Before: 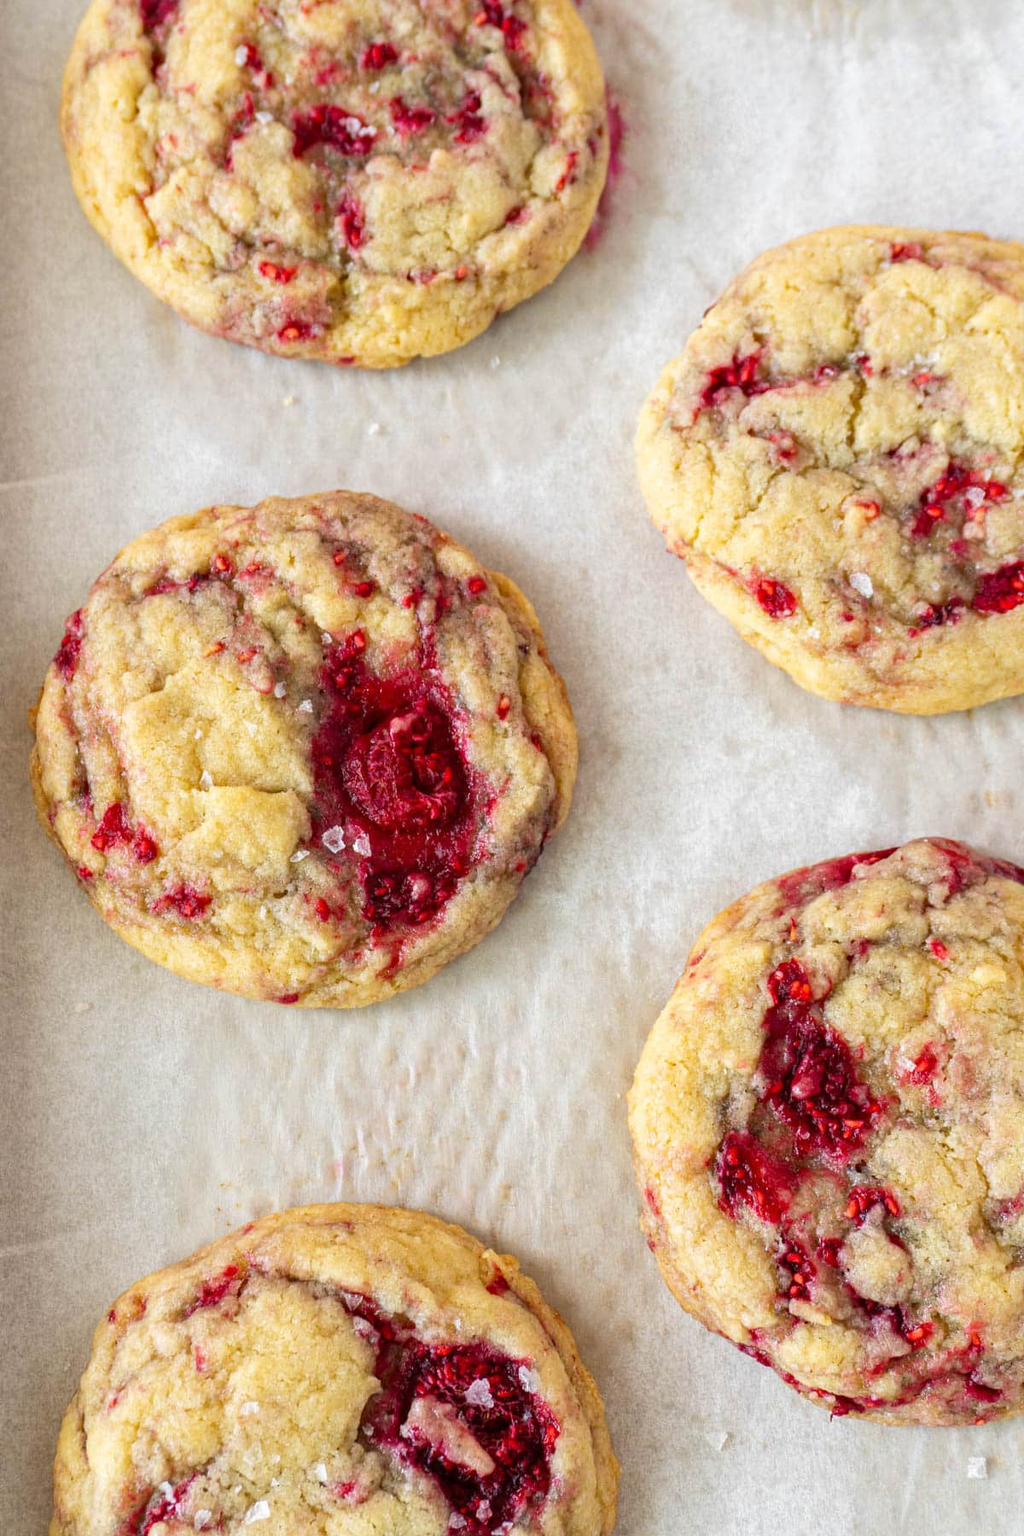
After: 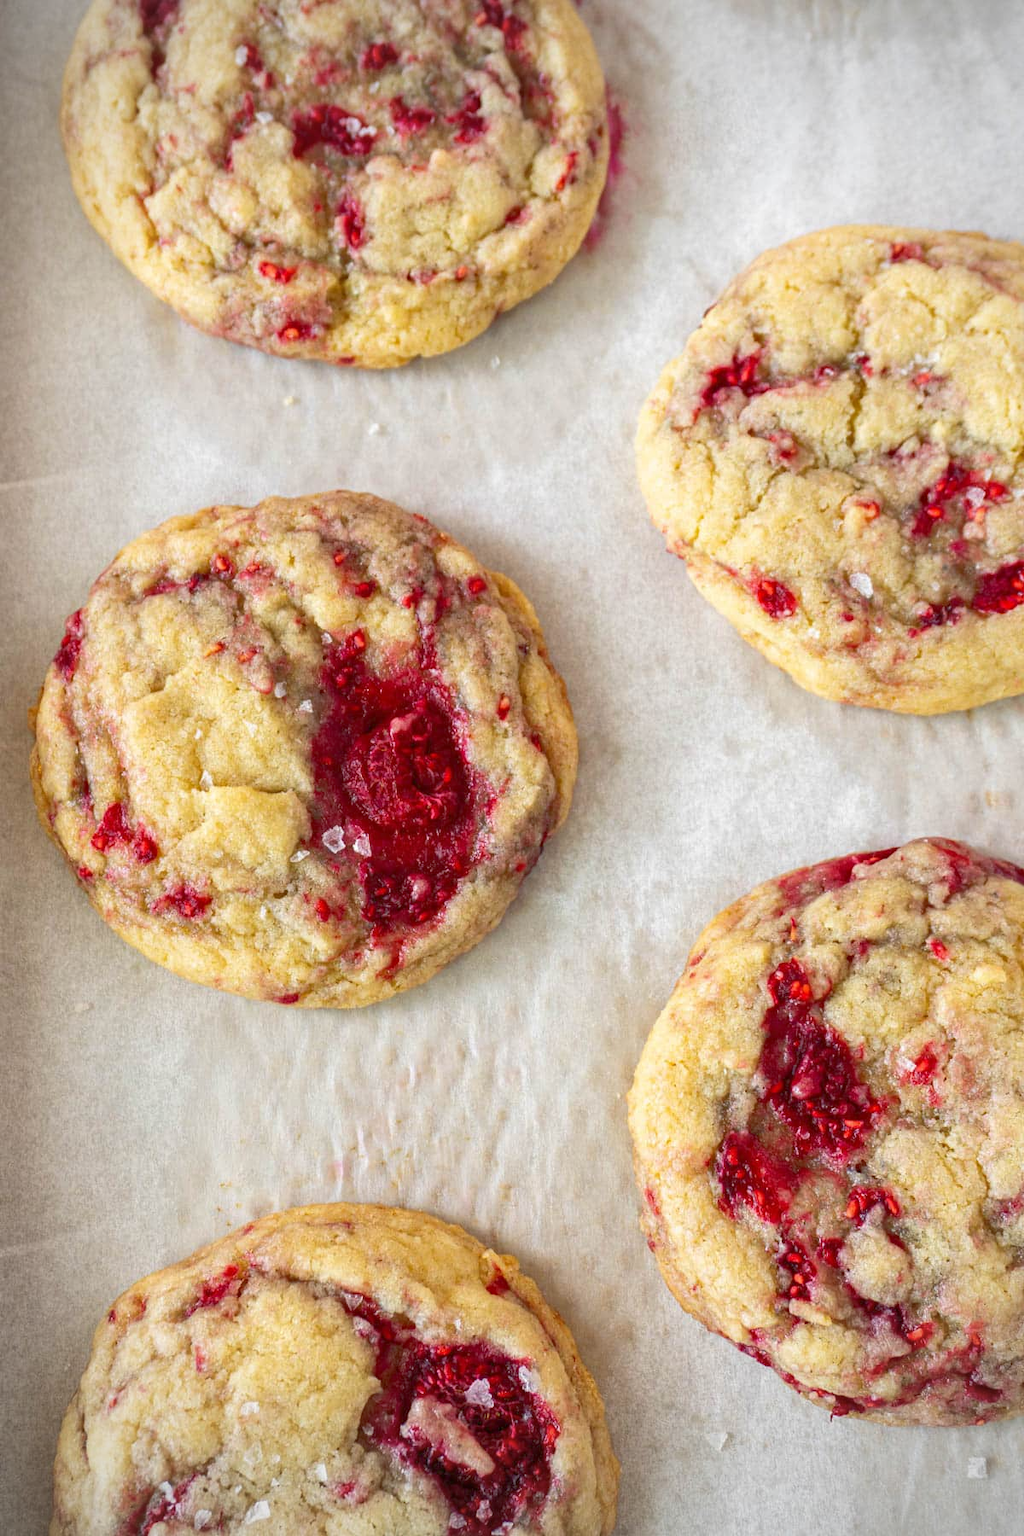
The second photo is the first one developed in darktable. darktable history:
vignetting: unbound false
rgb curve: curves: ch0 [(0, 0) (0.072, 0.166) (0.217, 0.293) (0.414, 0.42) (1, 1)], compensate middle gray true, preserve colors basic power
exposure: compensate highlight preservation false
